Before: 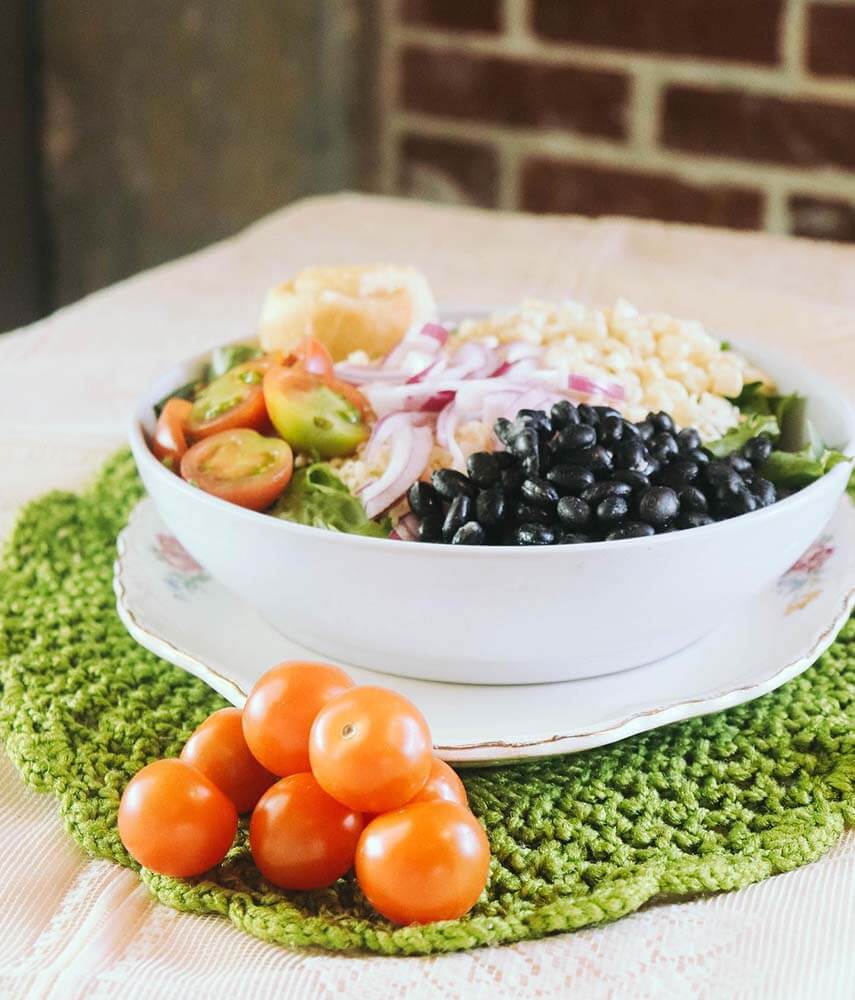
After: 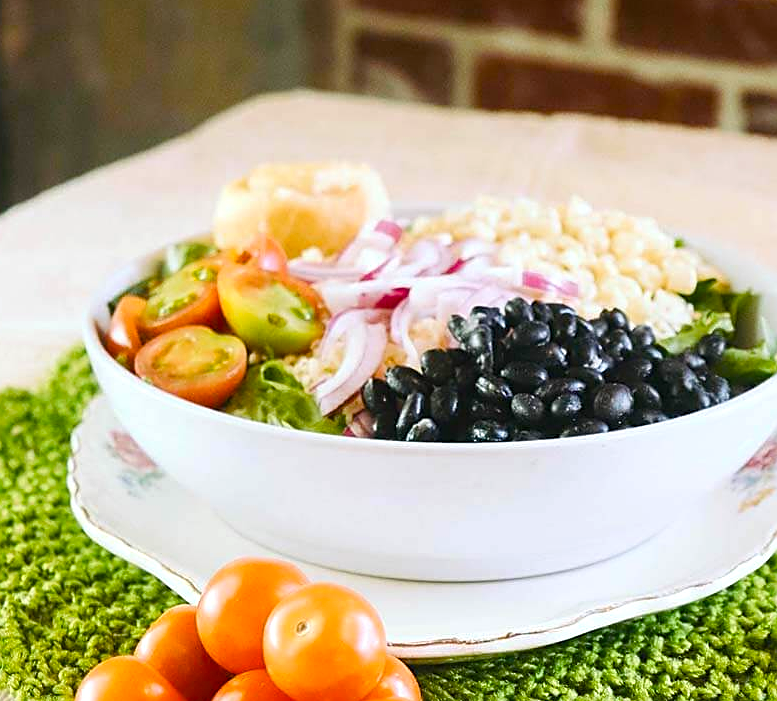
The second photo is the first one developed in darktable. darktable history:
sharpen: on, module defaults
color balance rgb: highlights gain › luminance 14.615%, linear chroma grading › global chroma 9.896%, perceptual saturation grading › global saturation 27.589%, perceptual saturation grading › highlights -25.624%, perceptual saturation grading › shadows 25.315%, global vibrance 2.402%
crop: left 5.434%, top 10.397%, right 3.58%, bottom 19.407%
